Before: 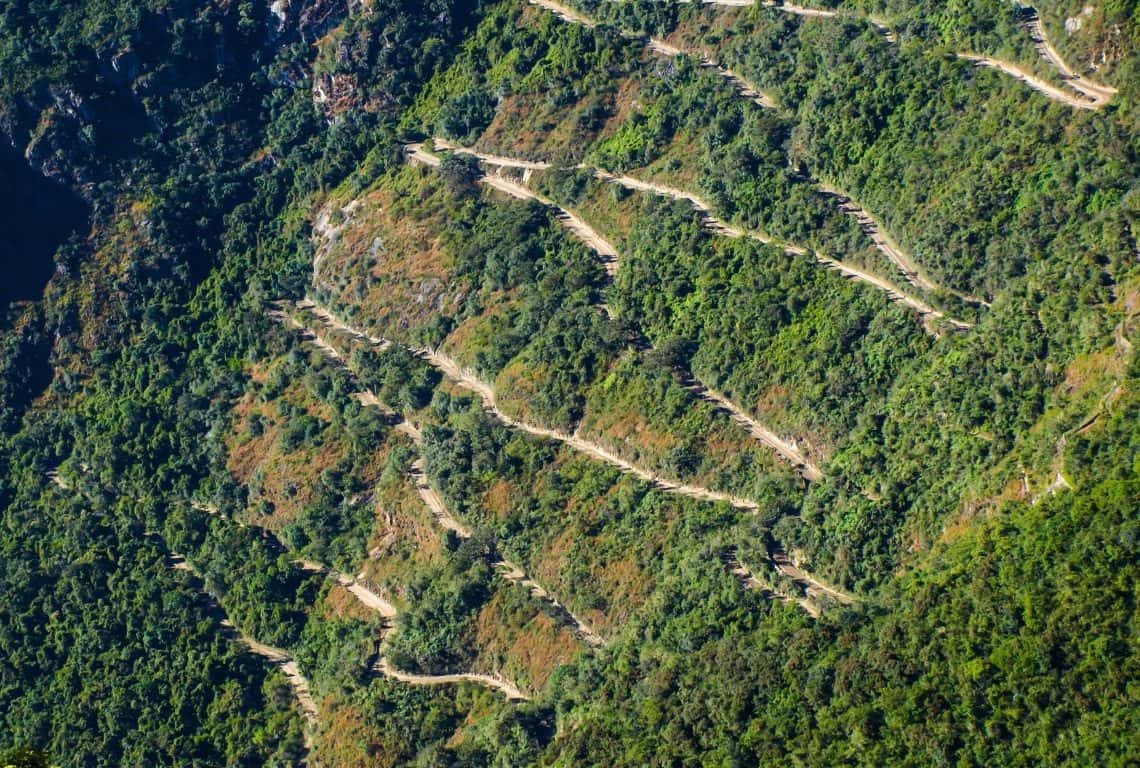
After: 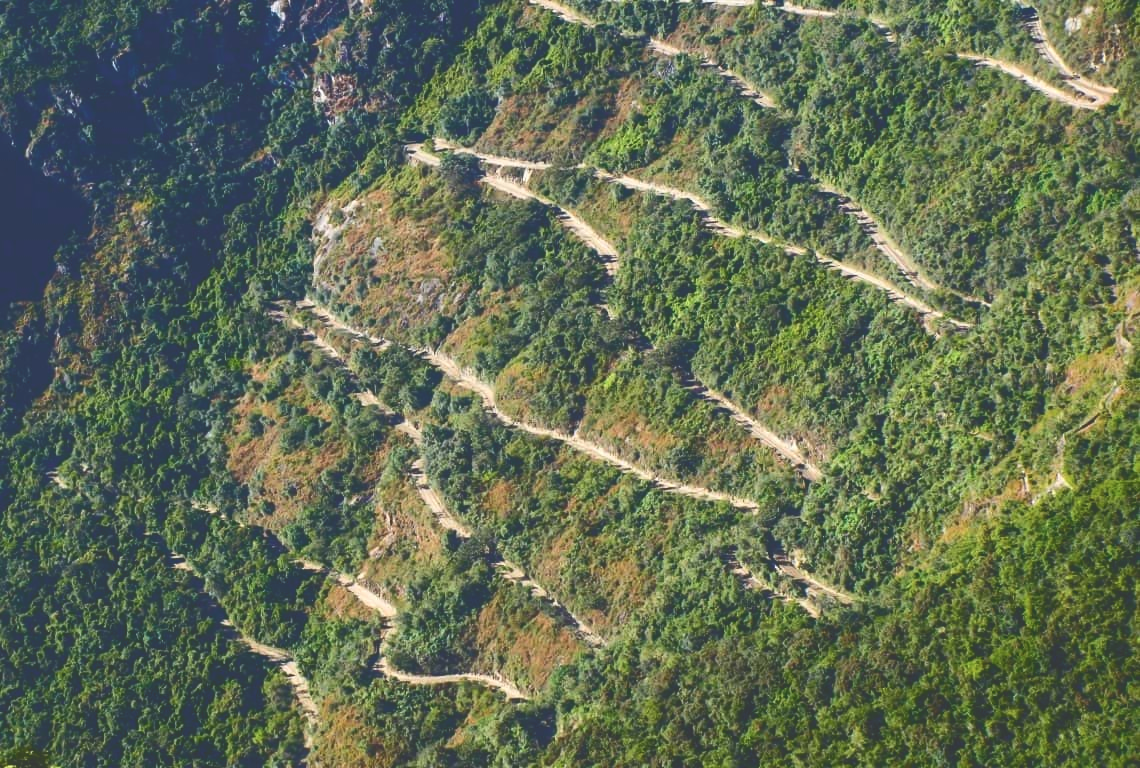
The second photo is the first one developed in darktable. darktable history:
contrast brightness saturation: saturation -0.063
tone curve: curves: ch0 [(0, 0) (0.003, 0.224) (0.011, 0.229) (0.025, 0.234) (0.044, 0.242) (0.069, 0.249) (0.1, 0.256) (0.136, 0.265) (0.177, 0.285) (0.224, 0.304) (0.277, 0.337) (0.335, 0.385) (0.399, 0.435) (0.468, 0.507) (0.543, 0.59) (0.623, 0.674) (0.709, 0.763) (0.801, 0.852) (0.898, 0.931) (1, 1)], color space Lab, independent channels, preserve colors none
